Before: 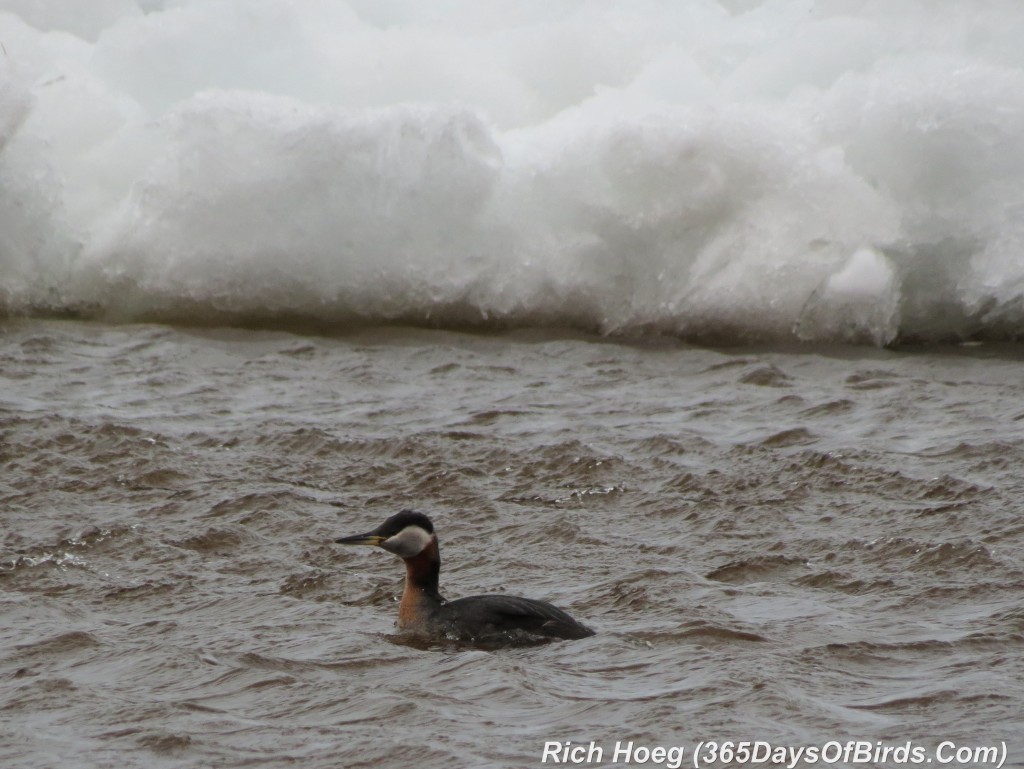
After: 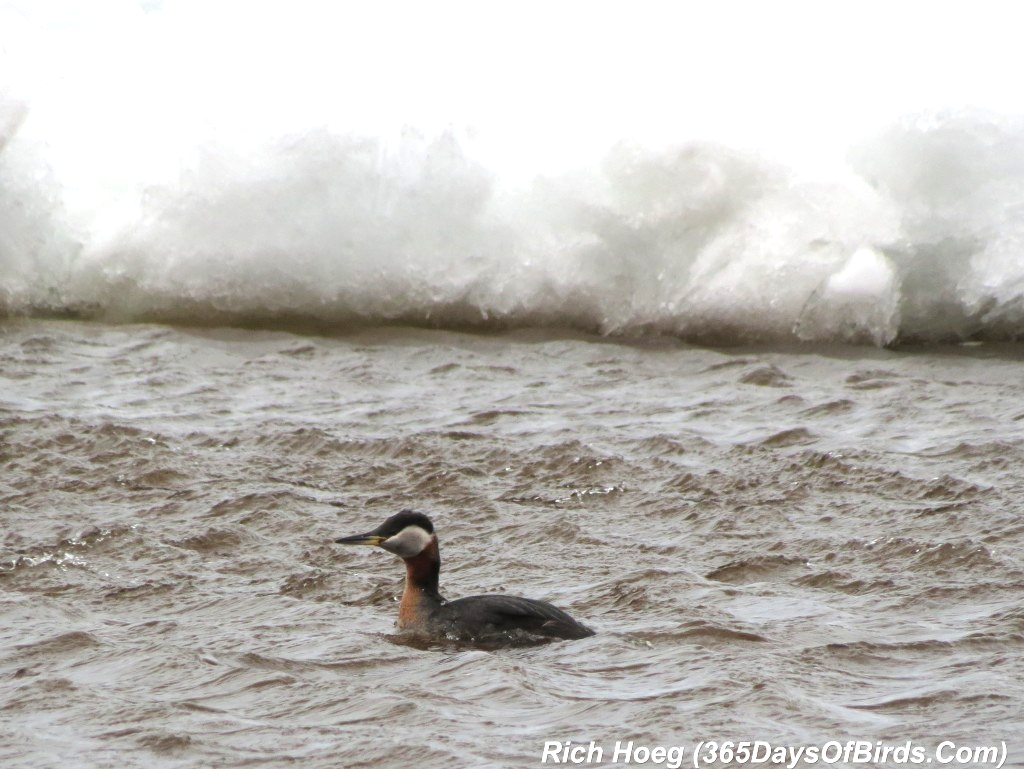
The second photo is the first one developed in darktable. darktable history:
exposure: exposure 0.923 EV, compensate highlight preservation false
